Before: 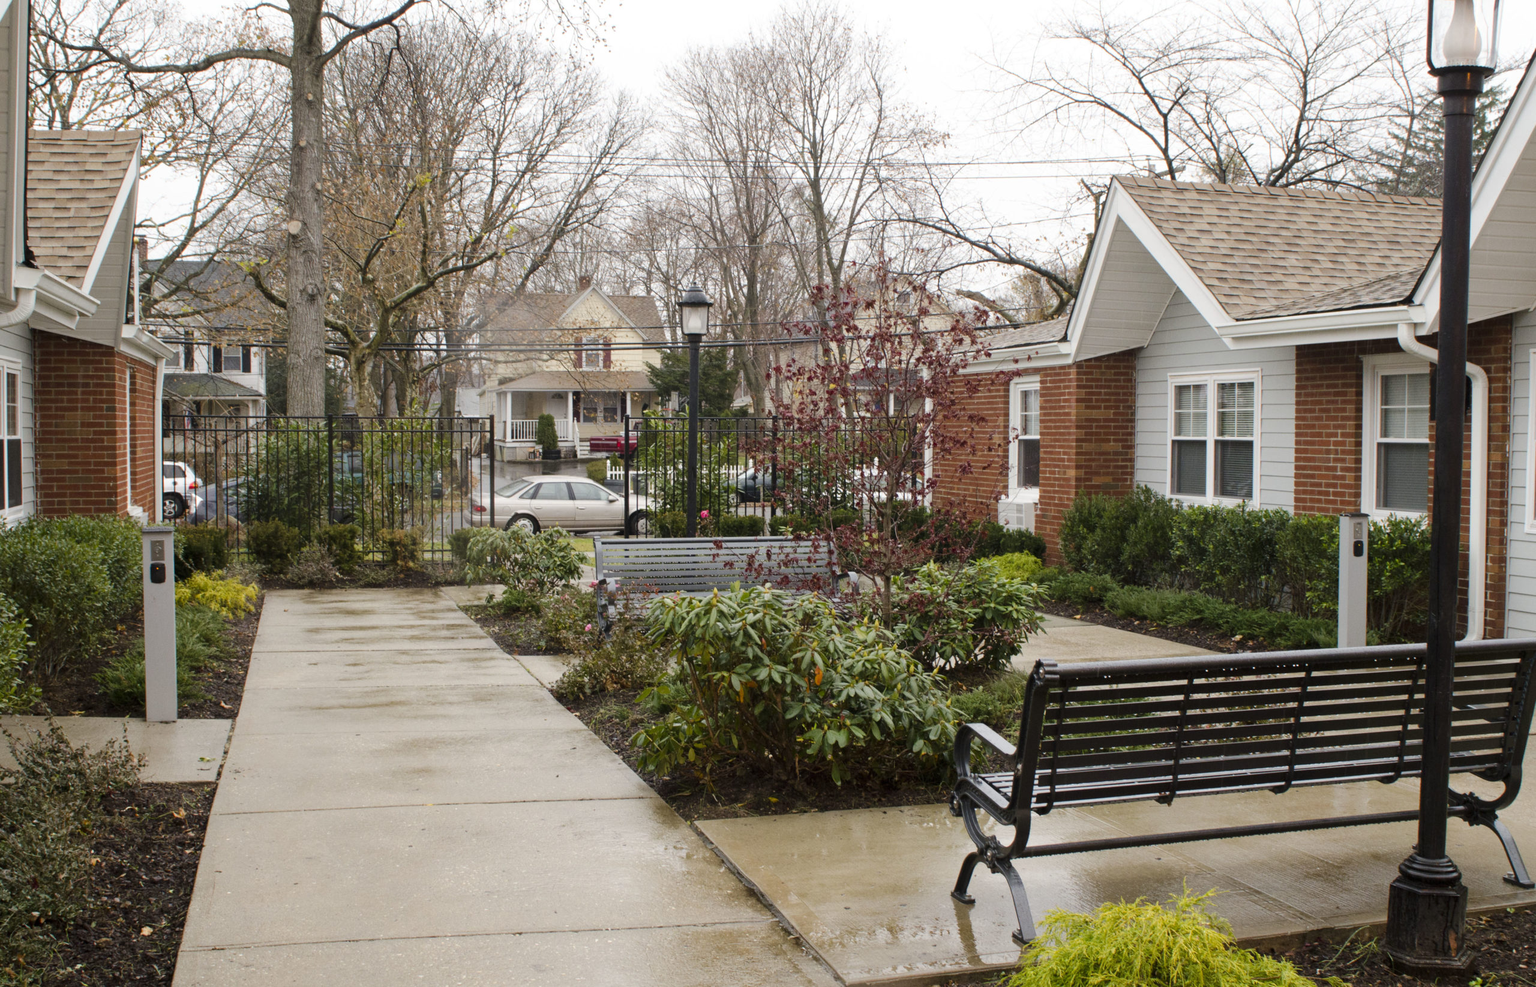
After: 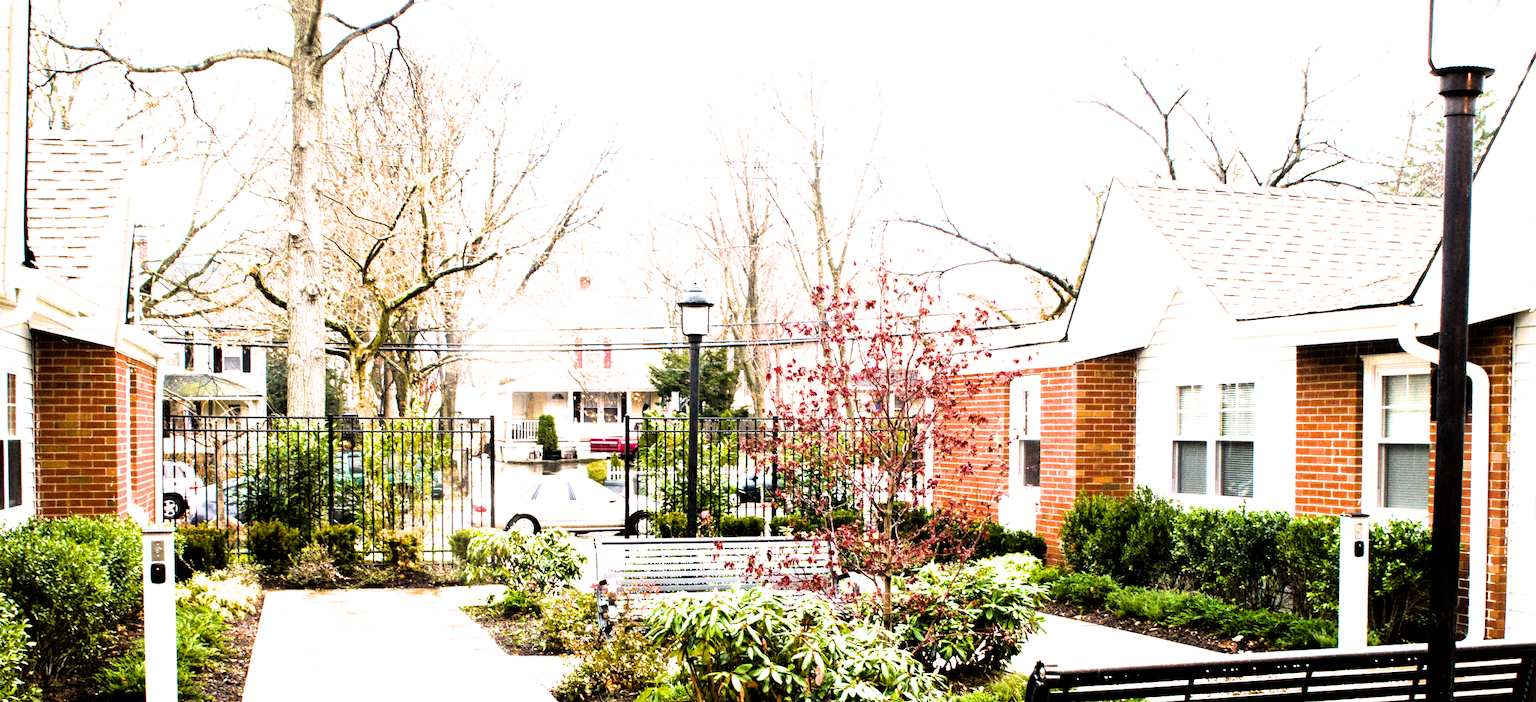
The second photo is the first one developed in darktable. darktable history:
color balance rgb: perceptual saturation grading › global saturation 19.988%, perceptual brilliance grading › global brilliance 34.447%, perceptual brilliance grading › highlights 49.898%, perceptual brilliance grading › mid-tones 59.199%, perceptual brilliance grading › shadows 34.17%, global vibrance 20%
crop: right 0%, bottom 28.784%
filmic rgb: black relative exposure -3.99 EV, white relative exposure 2.98 EV, hardness 3.01, contrast 1.493, color science v6 (2022)
